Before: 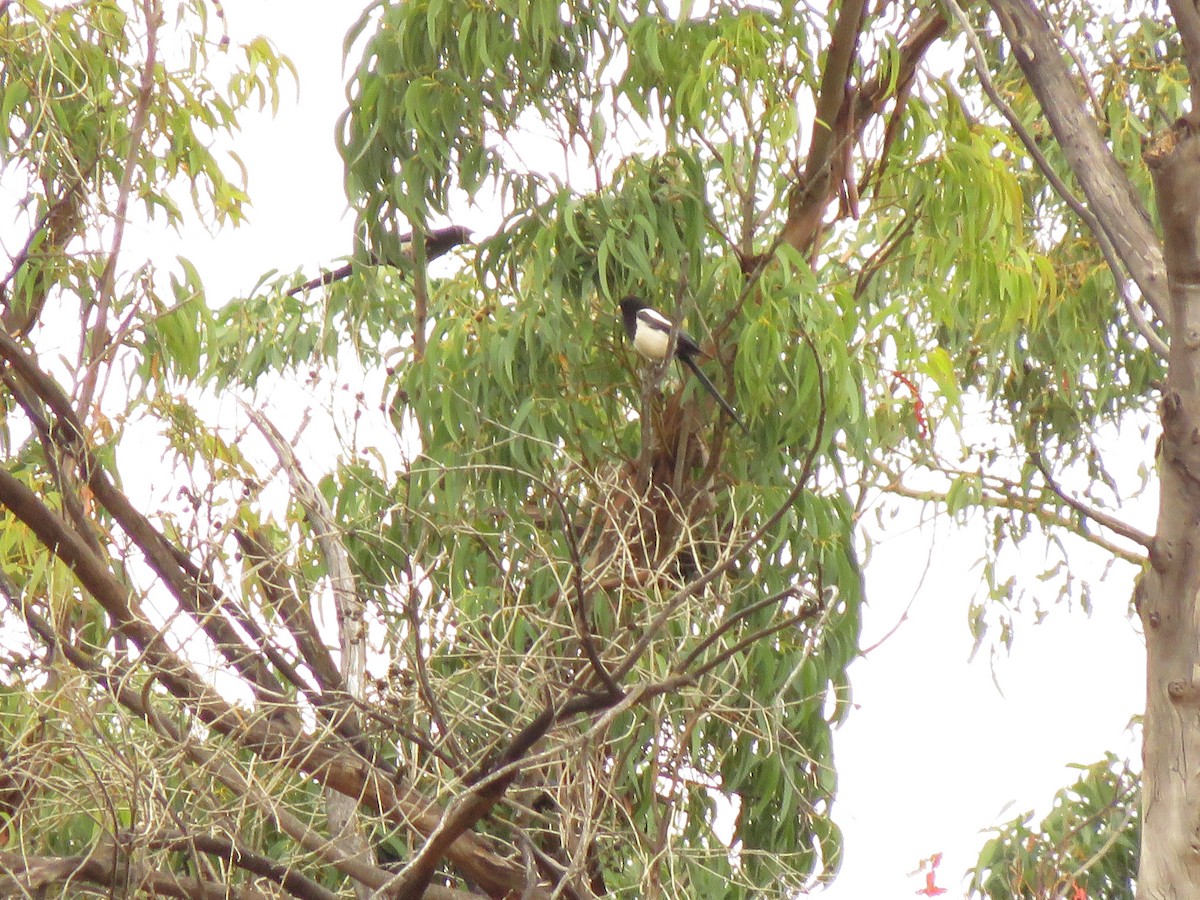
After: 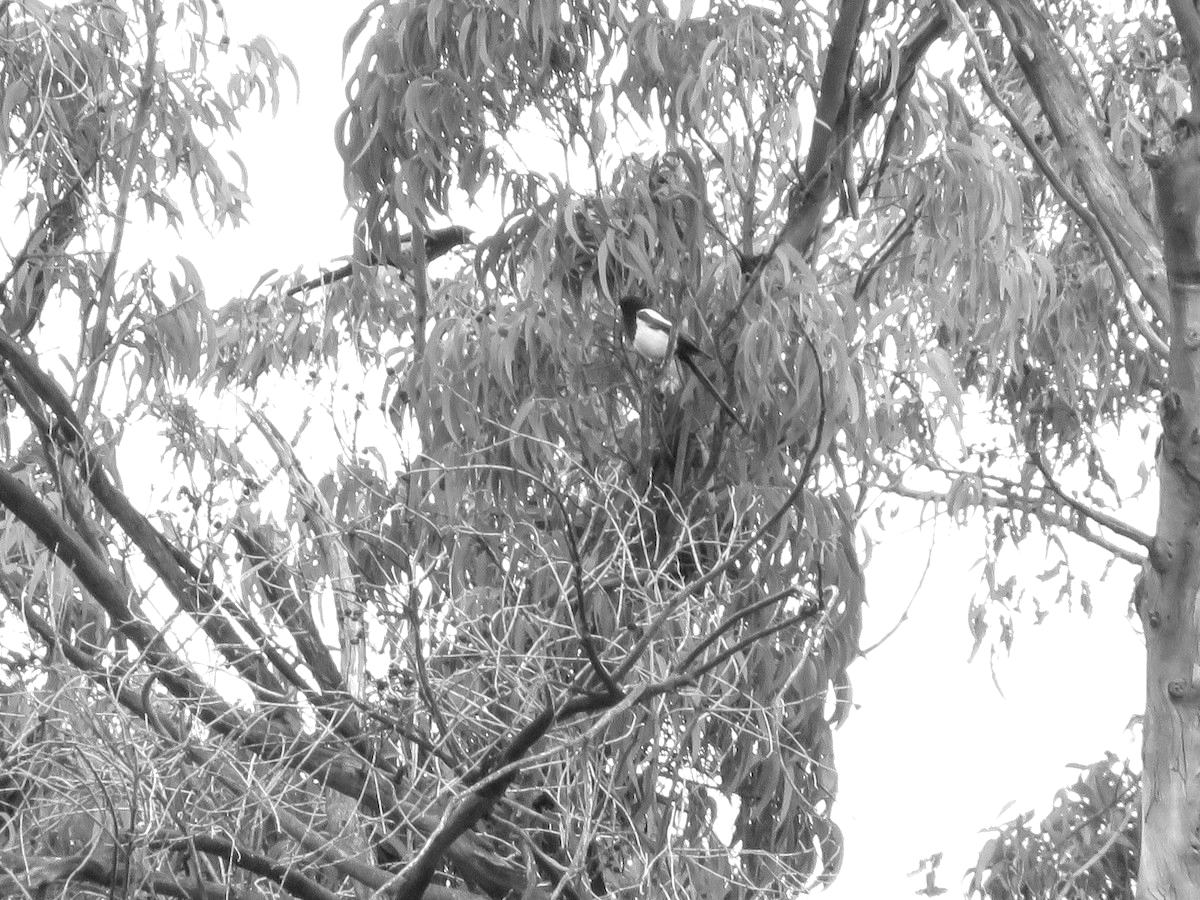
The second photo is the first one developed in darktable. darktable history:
local contrast: on, module defaults
monochrome: on, module defaults
